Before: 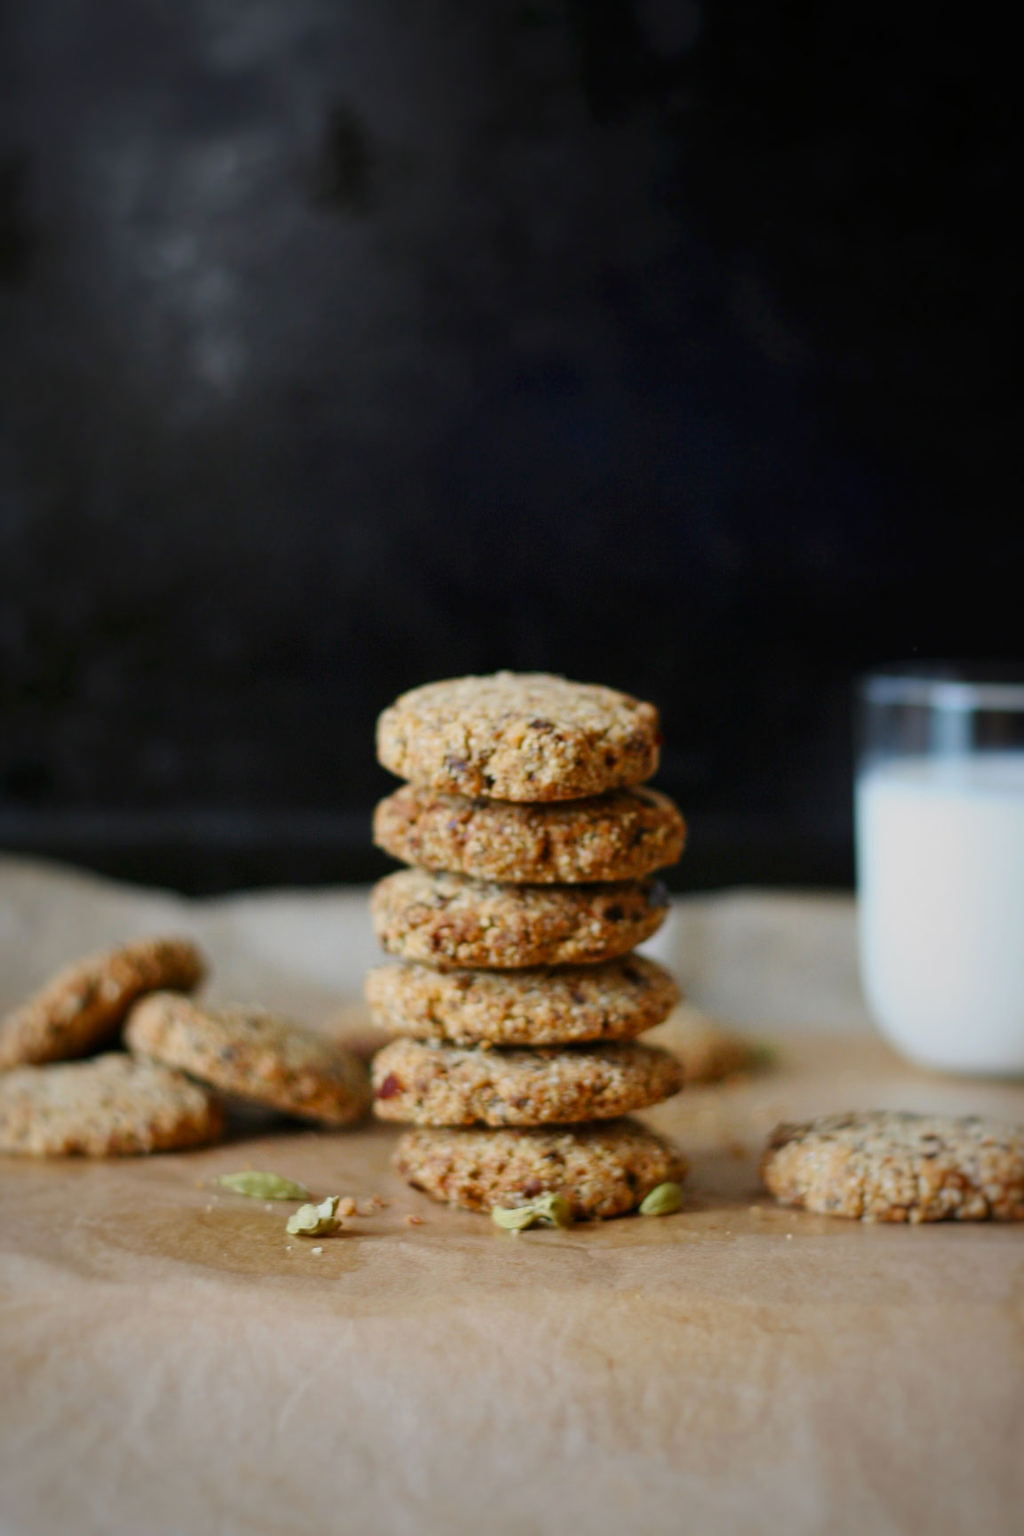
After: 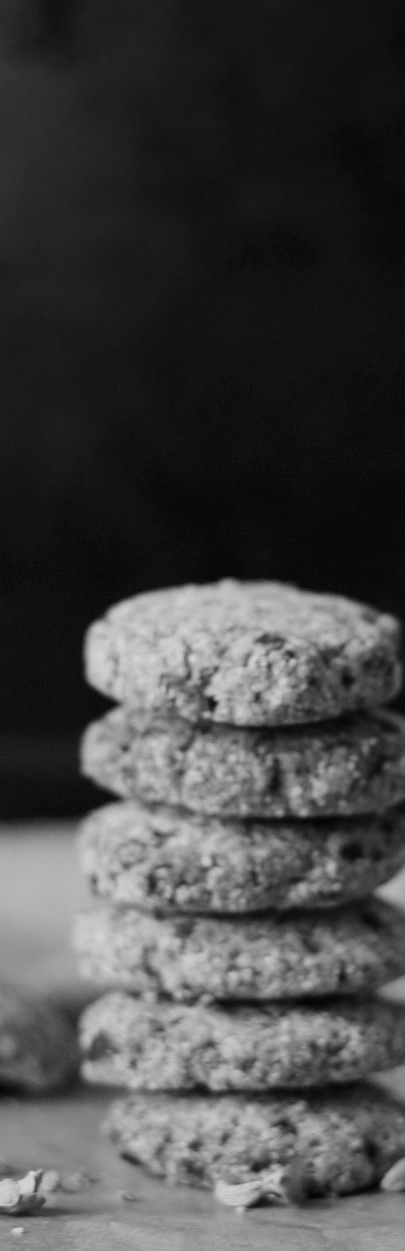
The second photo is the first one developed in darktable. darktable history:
crop and rotate: left 29.476%, top 10.214%, right 35.32%, bottom 17.333%
monochrome: on, module defaults
